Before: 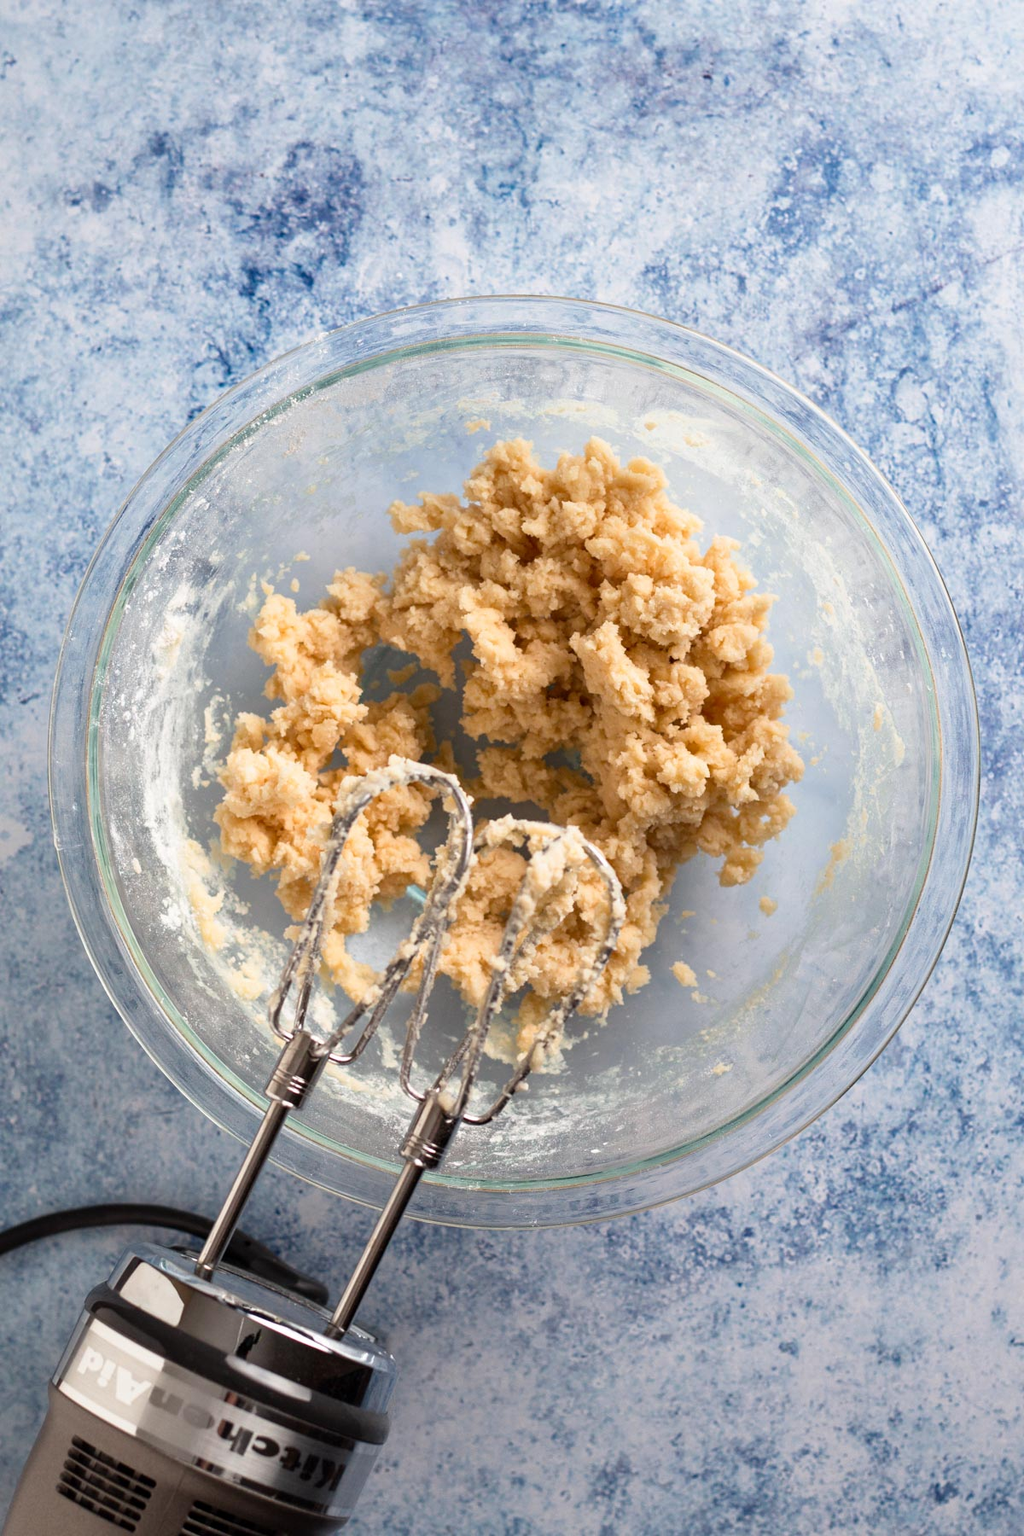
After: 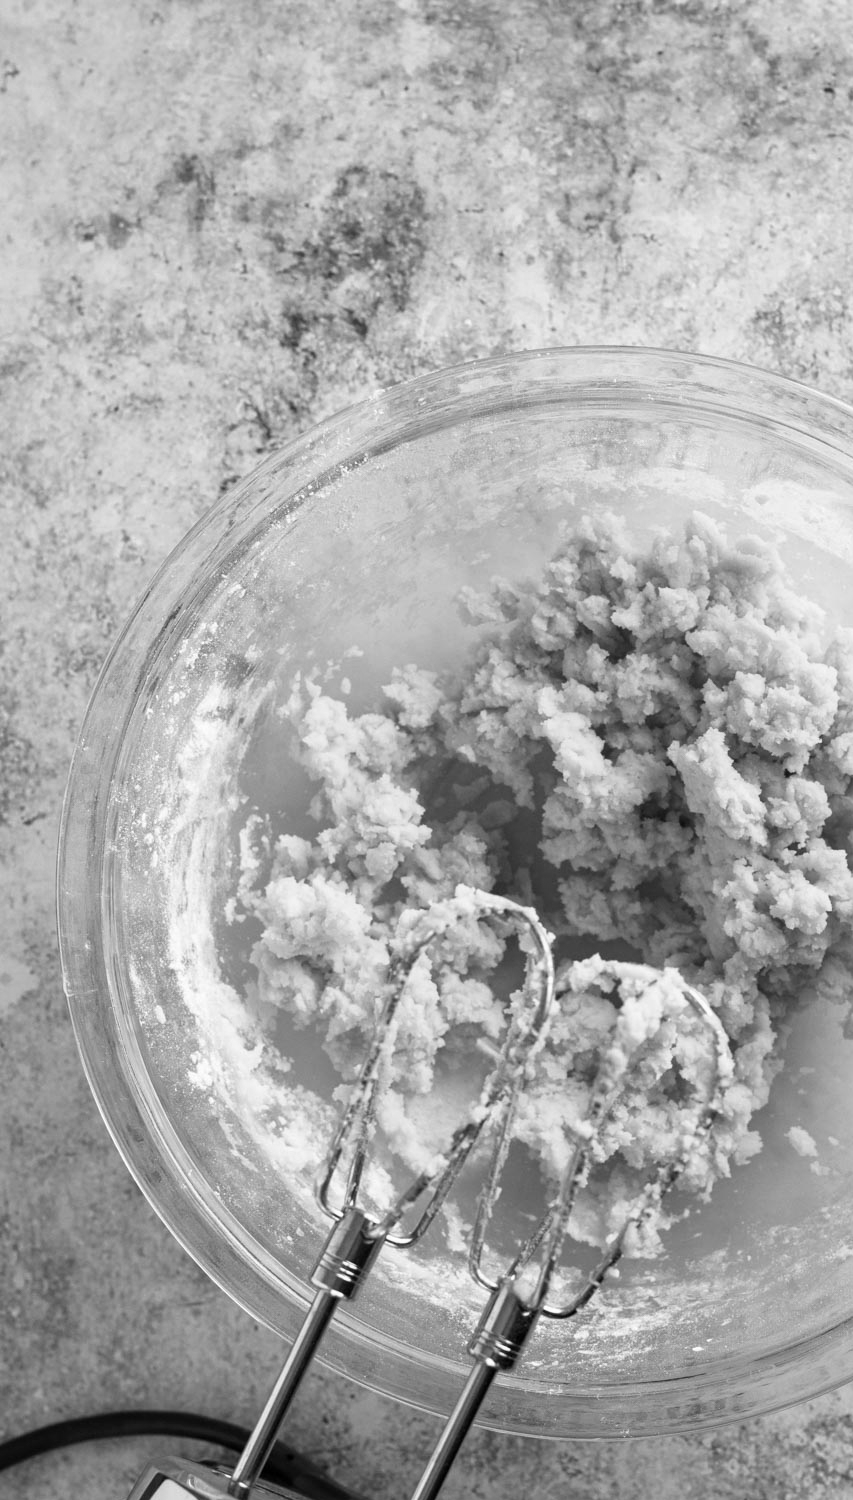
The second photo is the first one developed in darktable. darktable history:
monochrome: on, module defaults
crop: right 28.885%, bottom 16.626%
